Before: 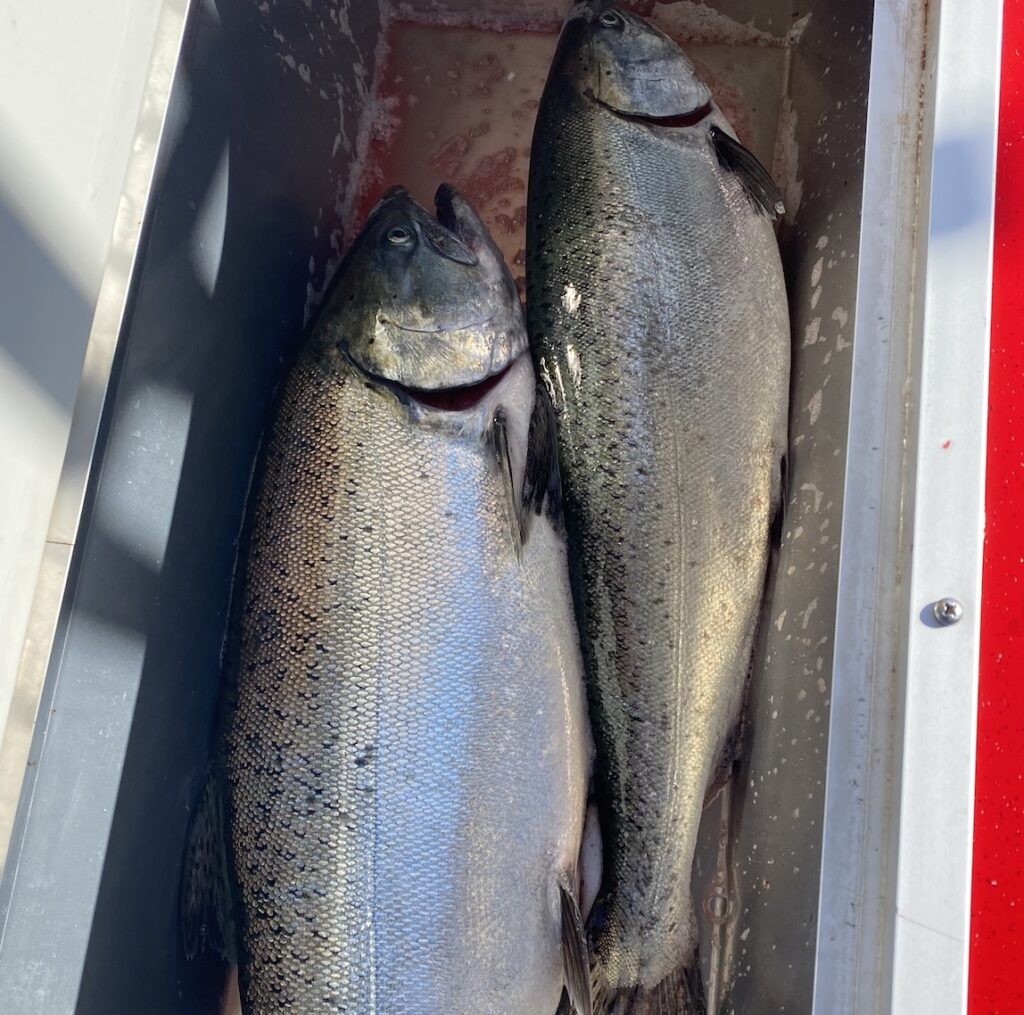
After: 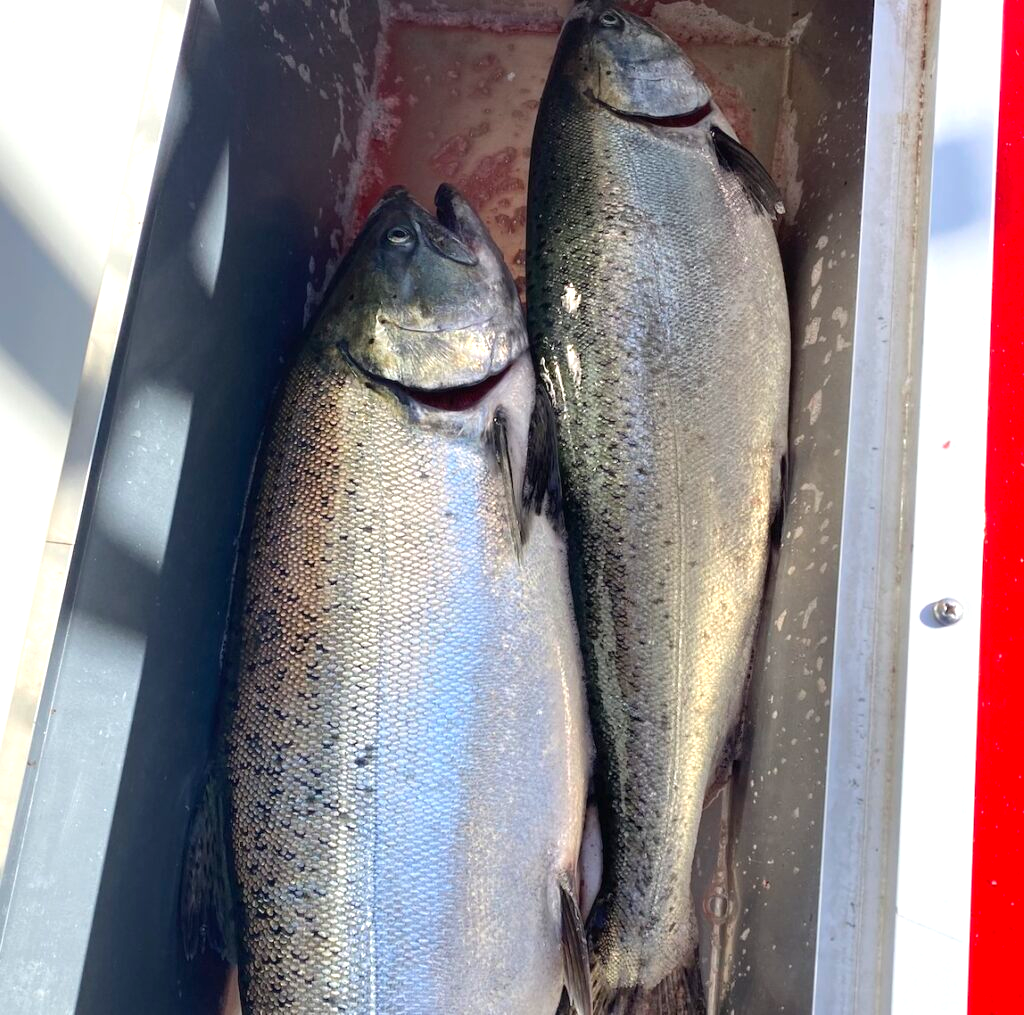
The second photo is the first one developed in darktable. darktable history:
exposure: exposure 0.551 EV, compensate highlight preservation false
